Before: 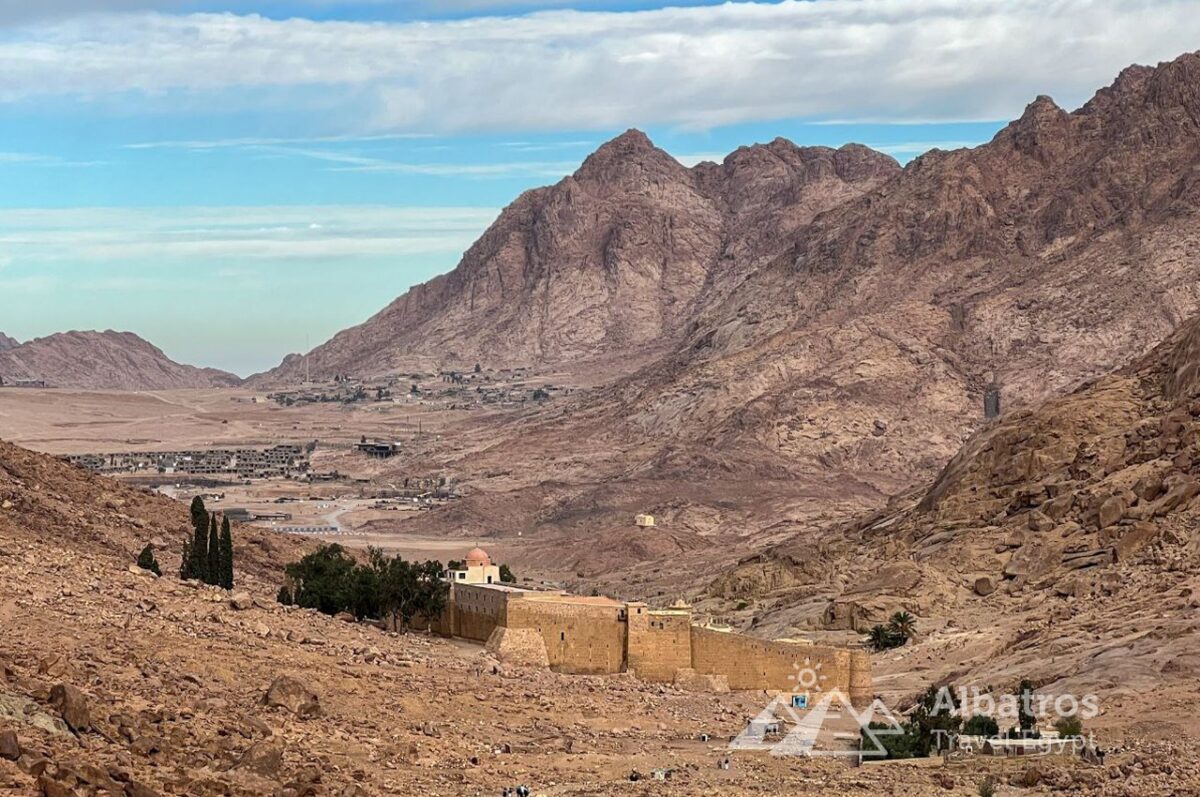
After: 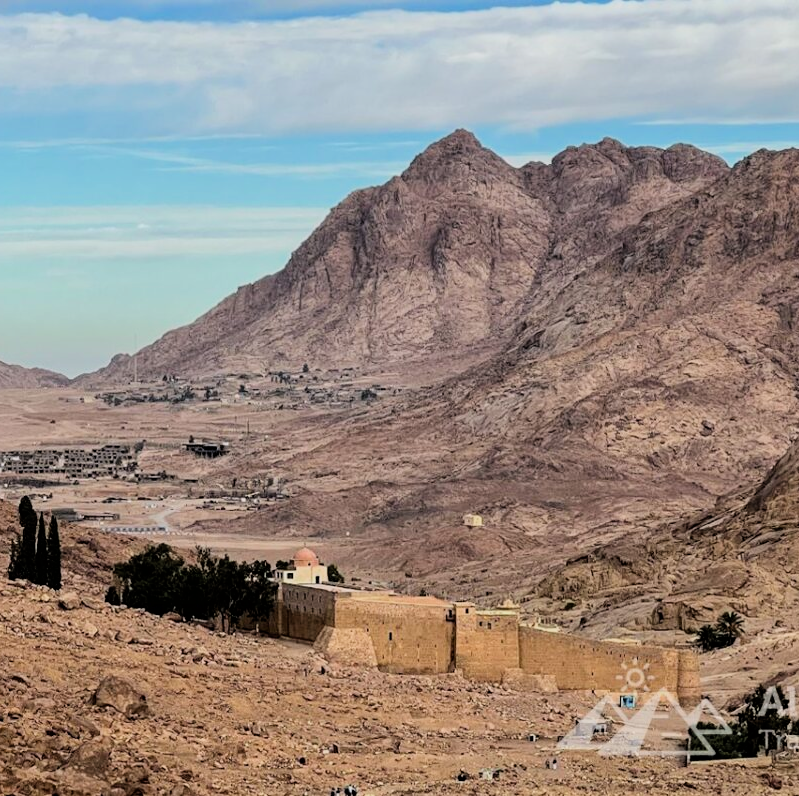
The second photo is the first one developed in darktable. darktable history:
filmic rgb: black relative exposure -5.05 EV, white relative exposure 3.97 EV, hardness 2.88, contrast 1.195, color science v6 (2022), iterations of high-quality reconstruction 0
crop and rotate: left 14.352%, right 18.985%
